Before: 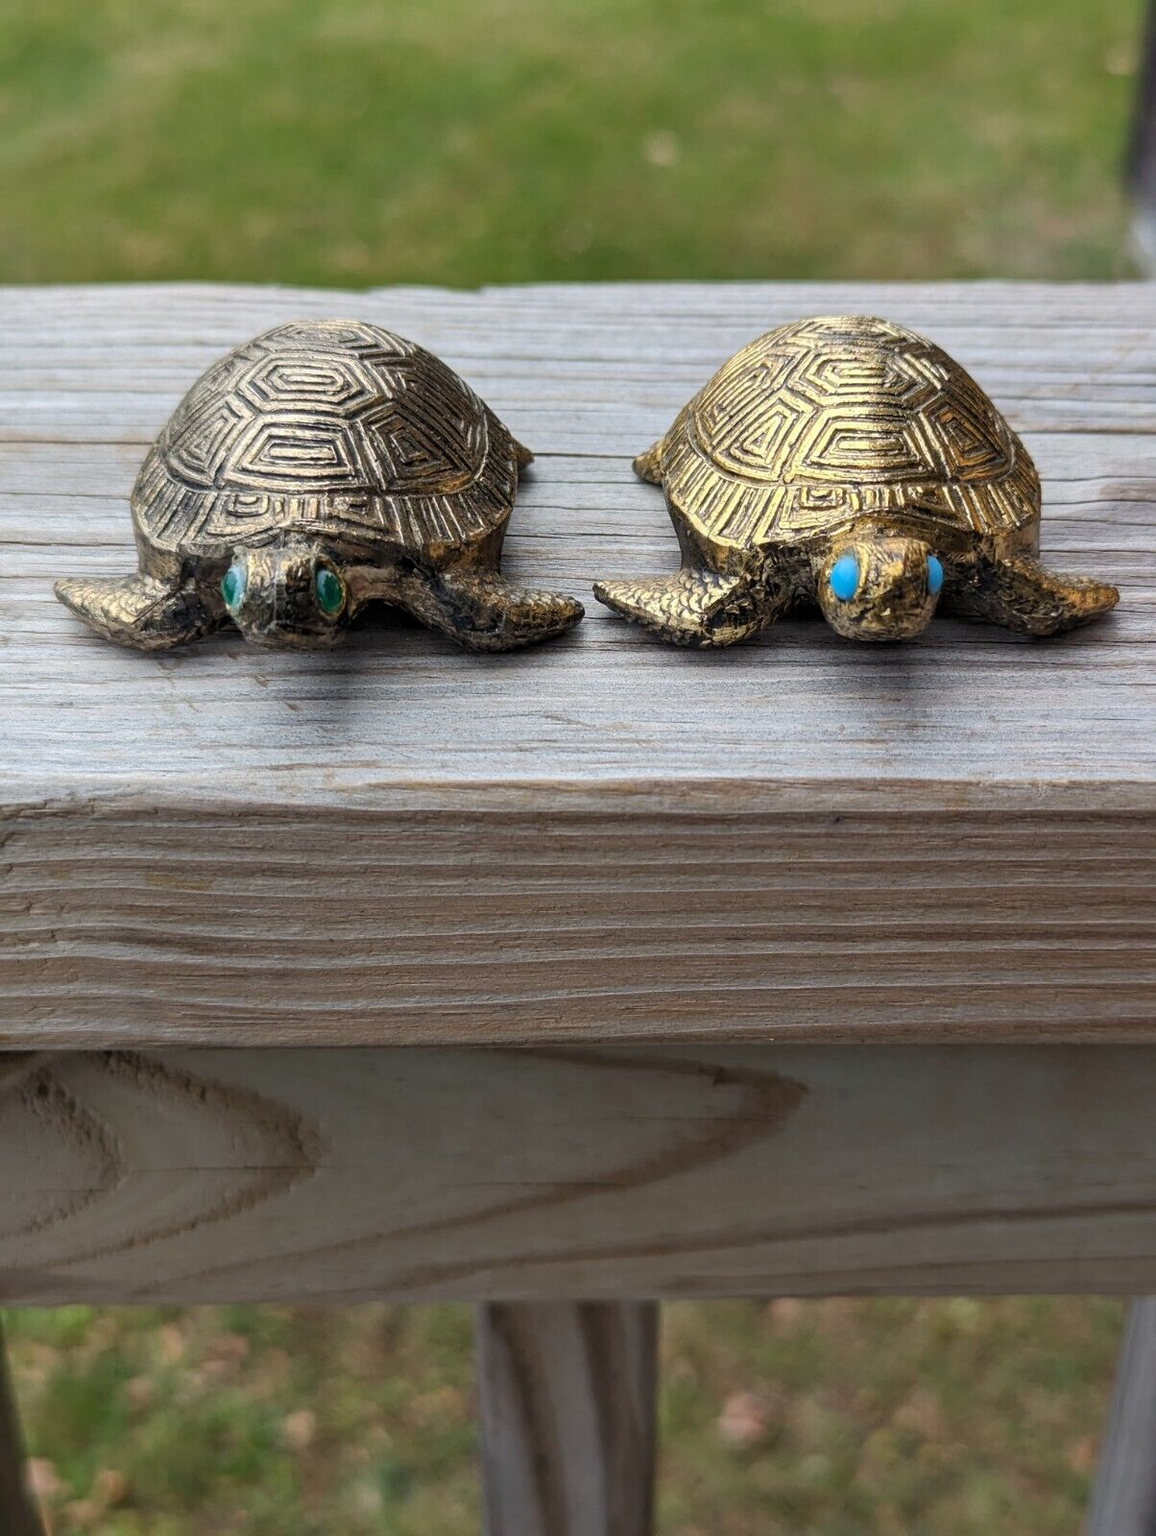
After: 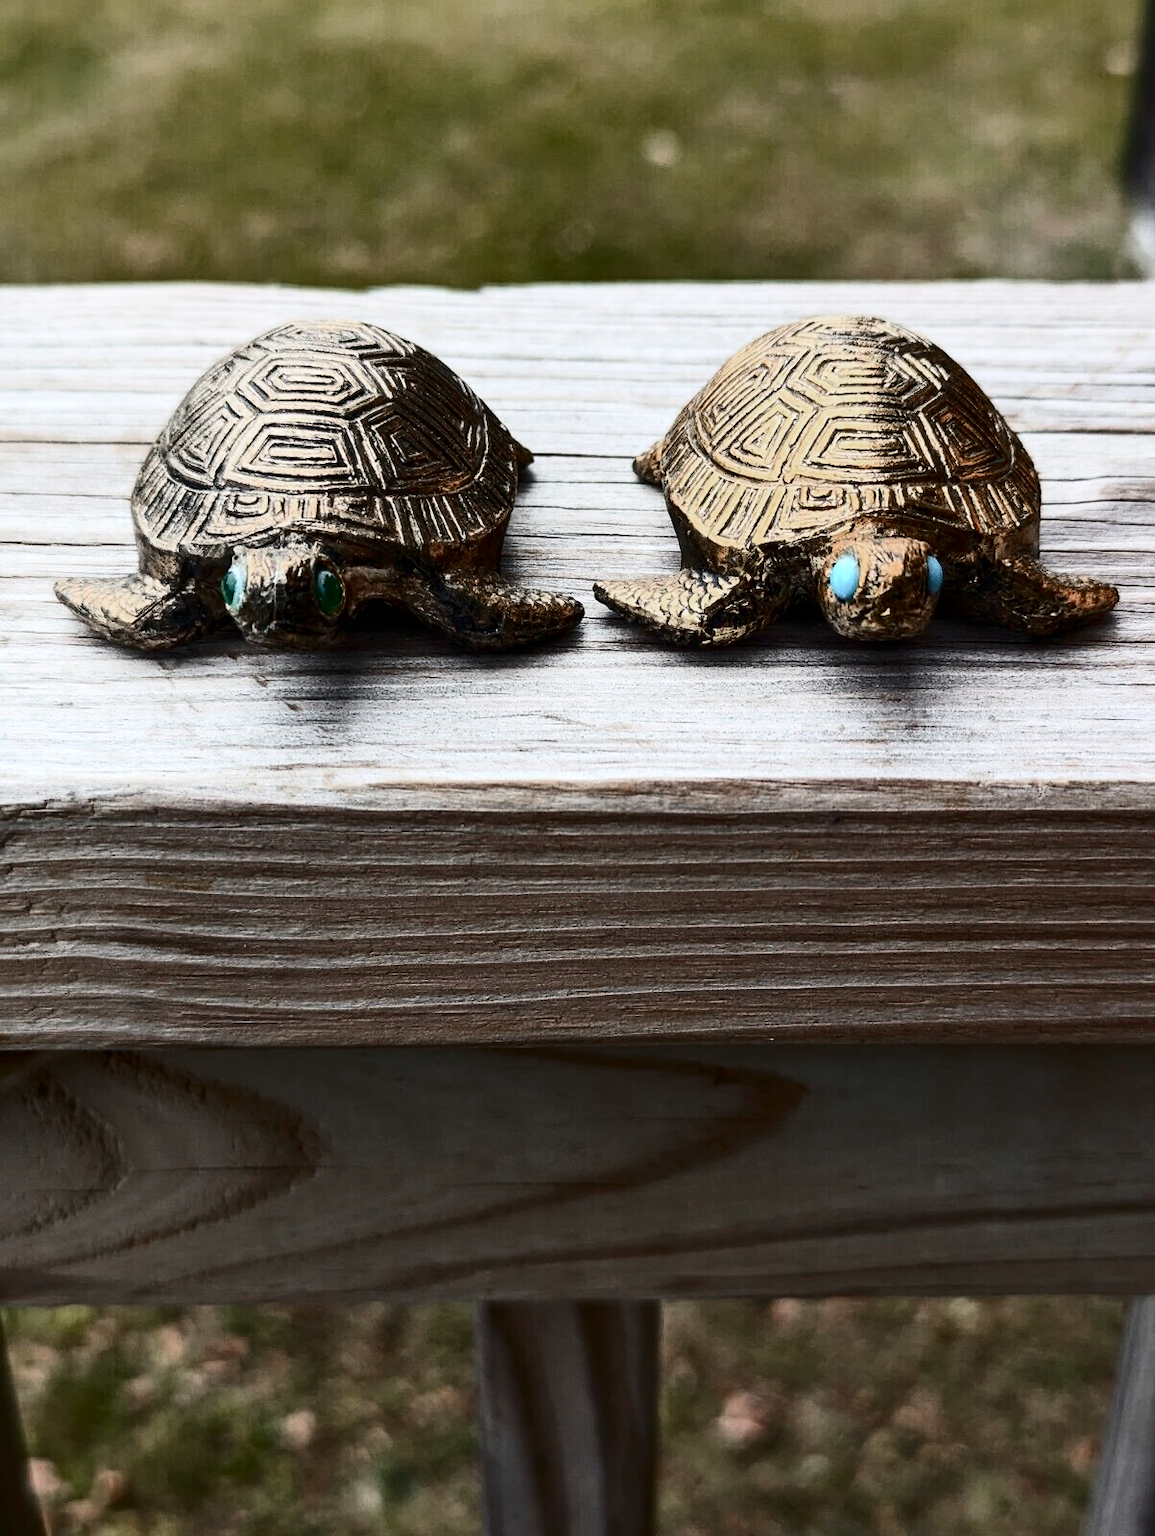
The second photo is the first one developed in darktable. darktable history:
tone equalizer: on, module defaults
color zones: curves: ch0 [(0, 0.299) (0.25, 0.383) (0.456, 0.352) (0.736, 0.571)]; ch1 [(0, 0.63) (0.151, 0.568) (0.254, 0.416) (0.47, 0.558) (0.732, 0.37) (0.909, 0.492)]; ch2 [(0.004, 0.604) (0.158, 0.443) (0.257, 0.403) (0.761, 0.468)]
contrast brightness saturation: contrast 0.5, saturation -0.1
